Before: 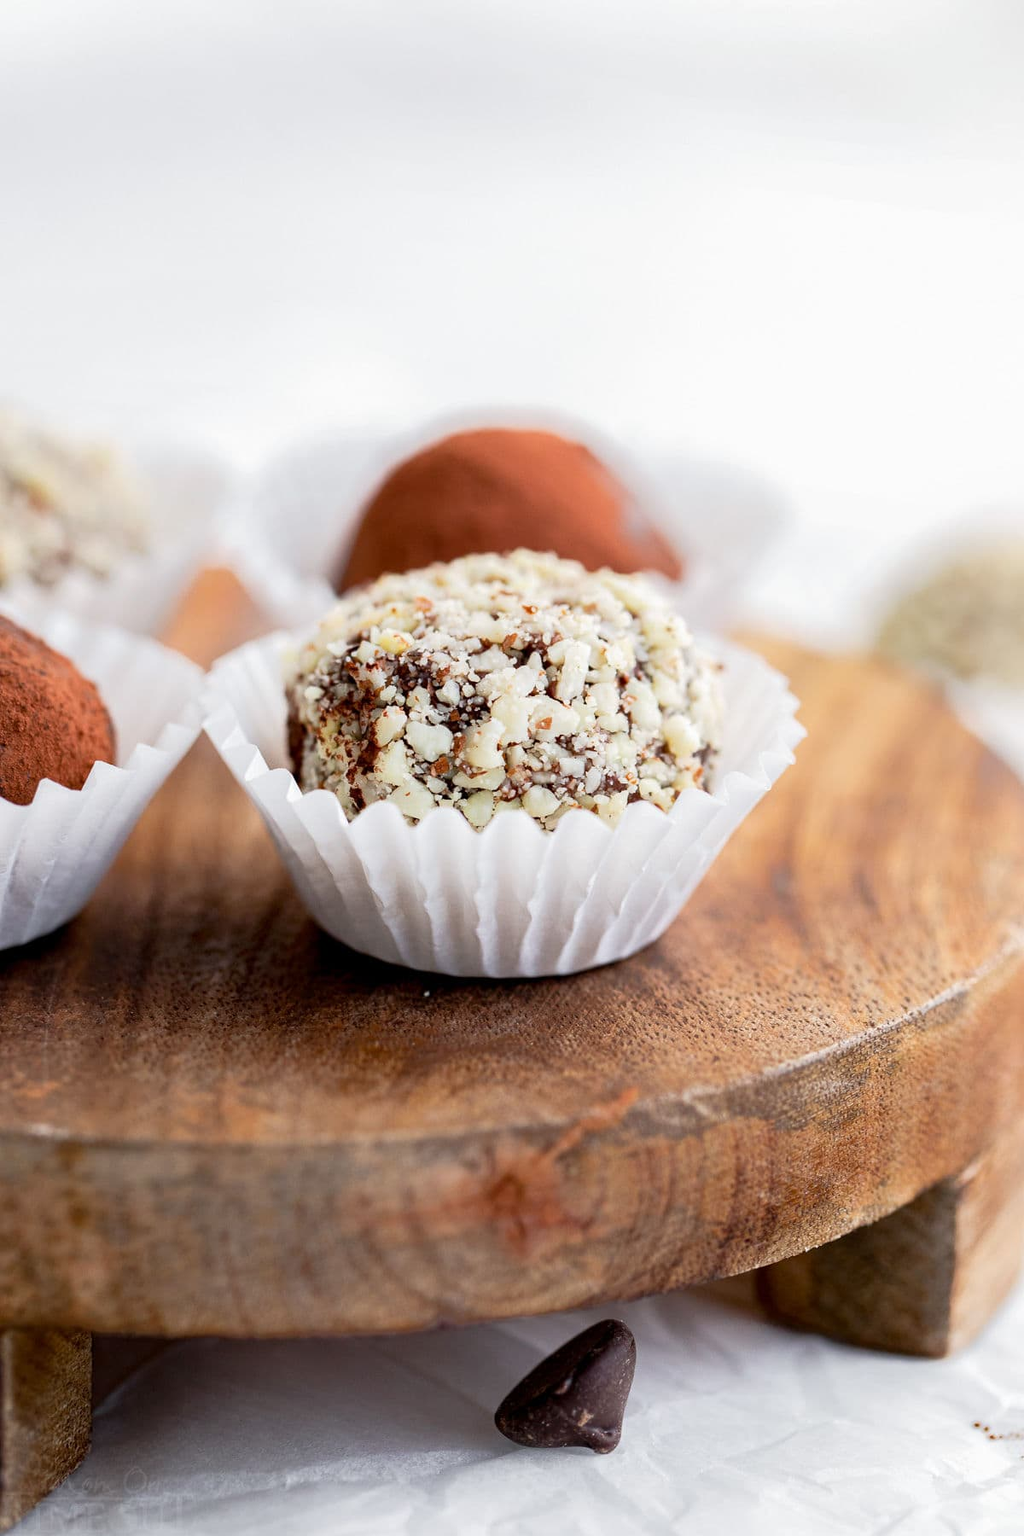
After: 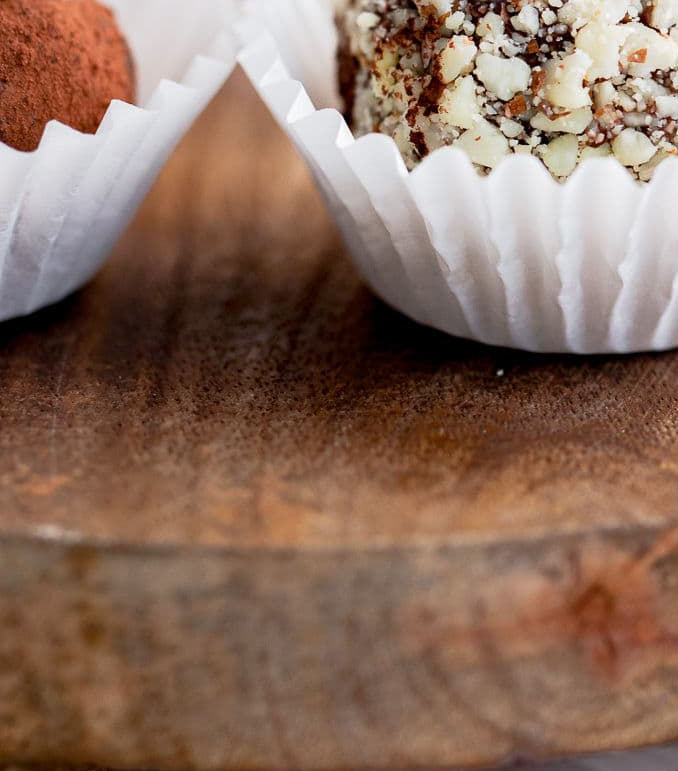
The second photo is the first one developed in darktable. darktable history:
crop: top 44.002%, right 43.496%, bottom 13.151%
